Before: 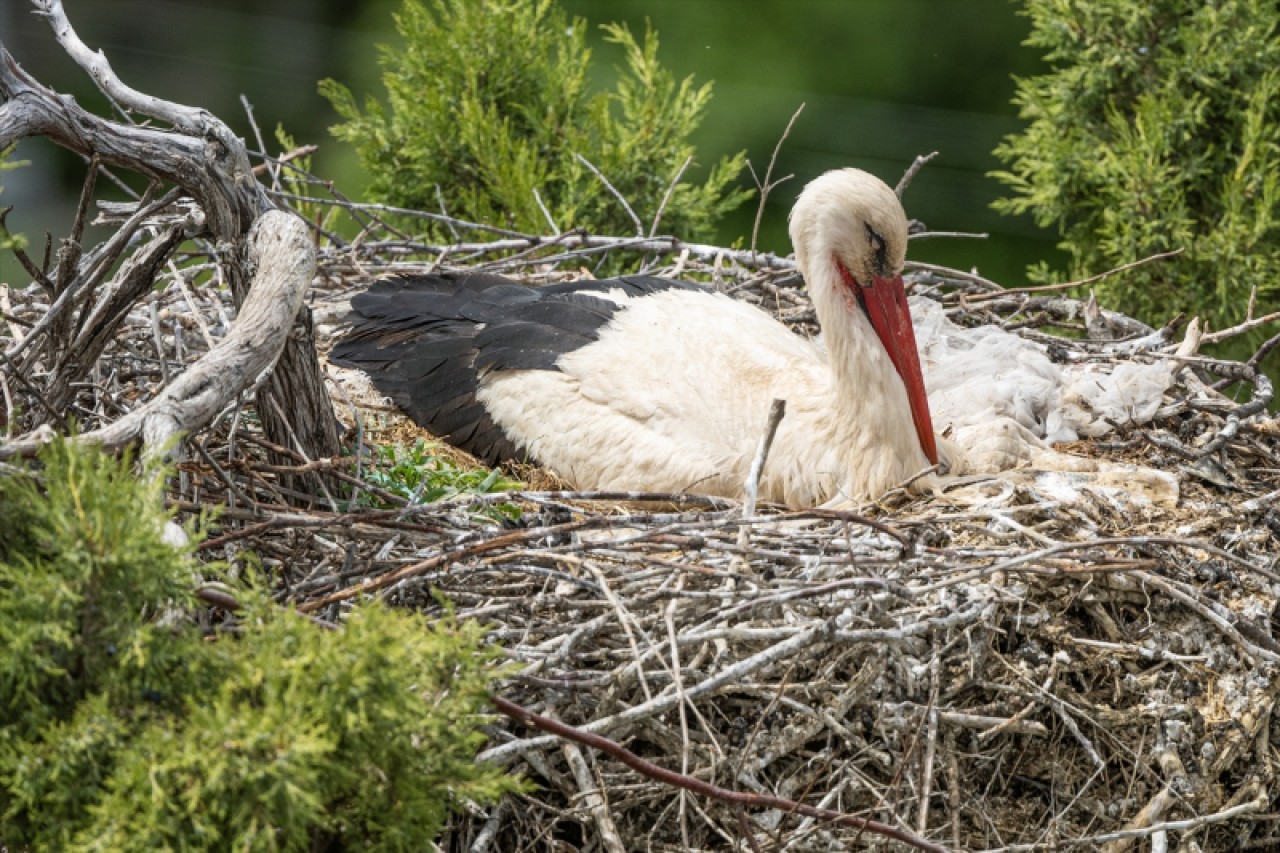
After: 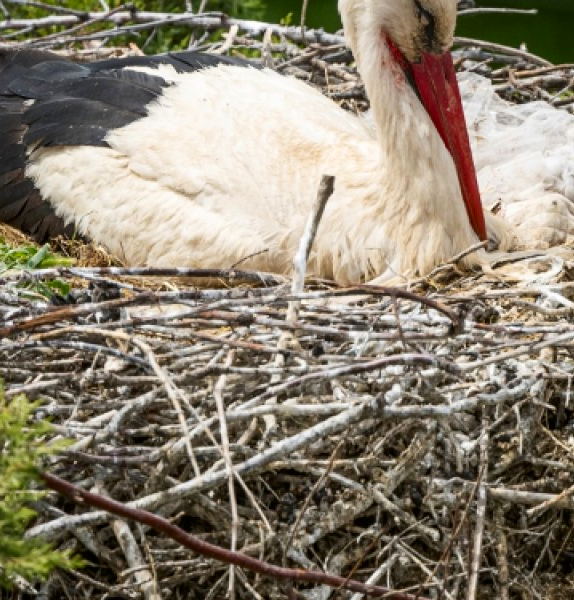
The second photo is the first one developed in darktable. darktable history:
crop: left 35.249%, top 26.294%, right 19.858%, bottom 3.366%
contrast brightness saturation: contrast 0.129, brightness -0.048, saturation 0.157
